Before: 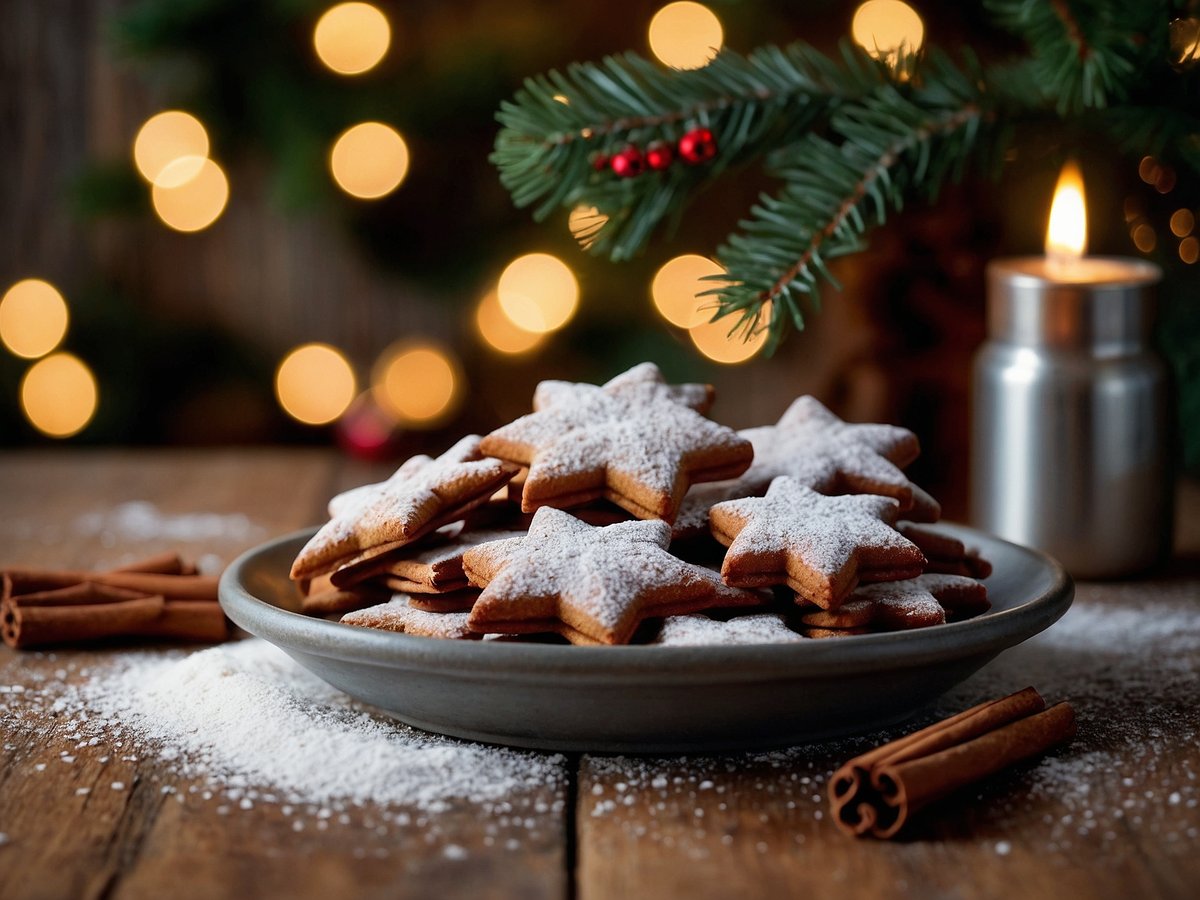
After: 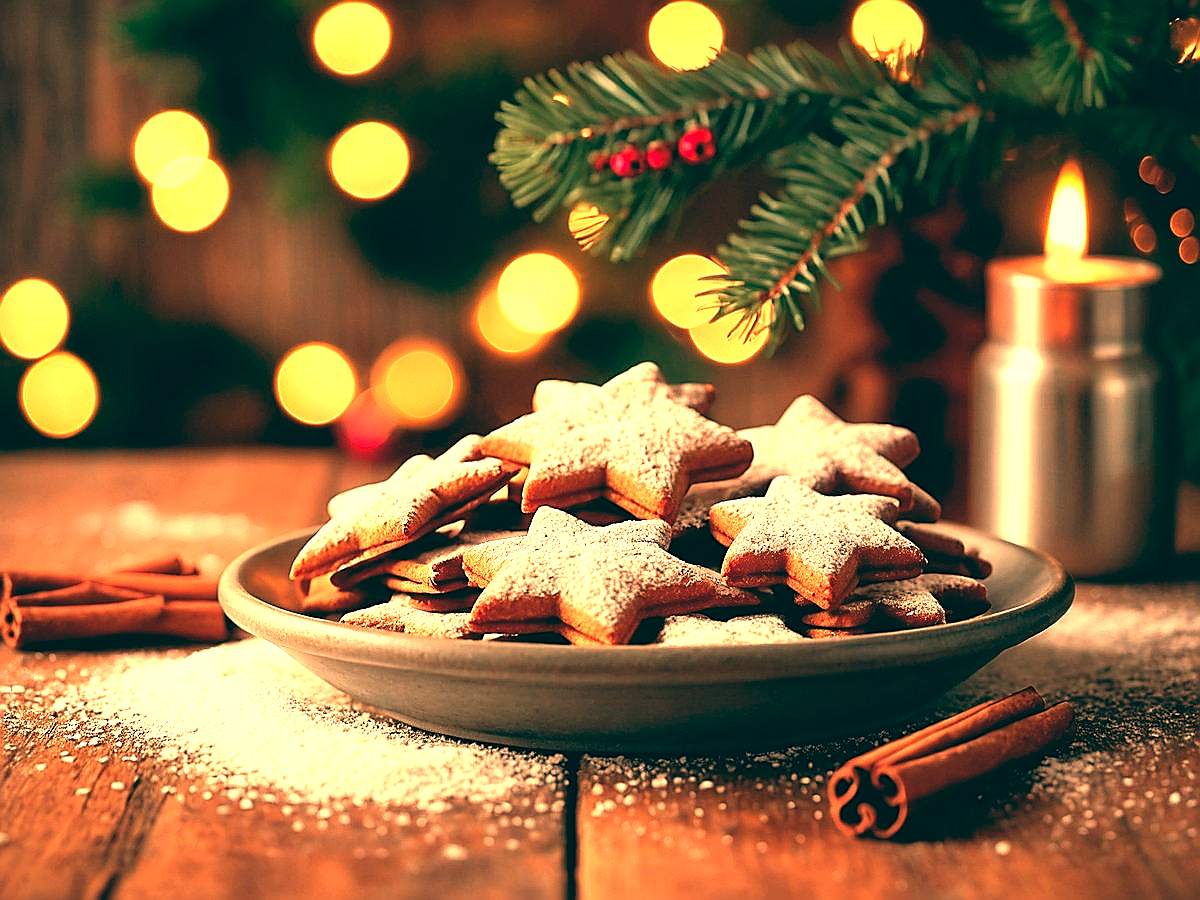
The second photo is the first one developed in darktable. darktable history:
exposure: black level correction 0, exposure 1.1 EV, compensate exposure bias true, compensate highlight preservation false
white balance: red 1.467, blue 0.684
sharpen: radius 1.4, amount 1.25, threshold 0.7
tone equalizer: on, module defaults
color balance: lift [1.005, 0.99, 1.007, 1.01], gamma [1, 0.979, 1.011, 1.021], gain [0.923, 1.098, 1.025, 0.902], input saturation 90.45%, contrast 7.73%, output saturation 105.91%
